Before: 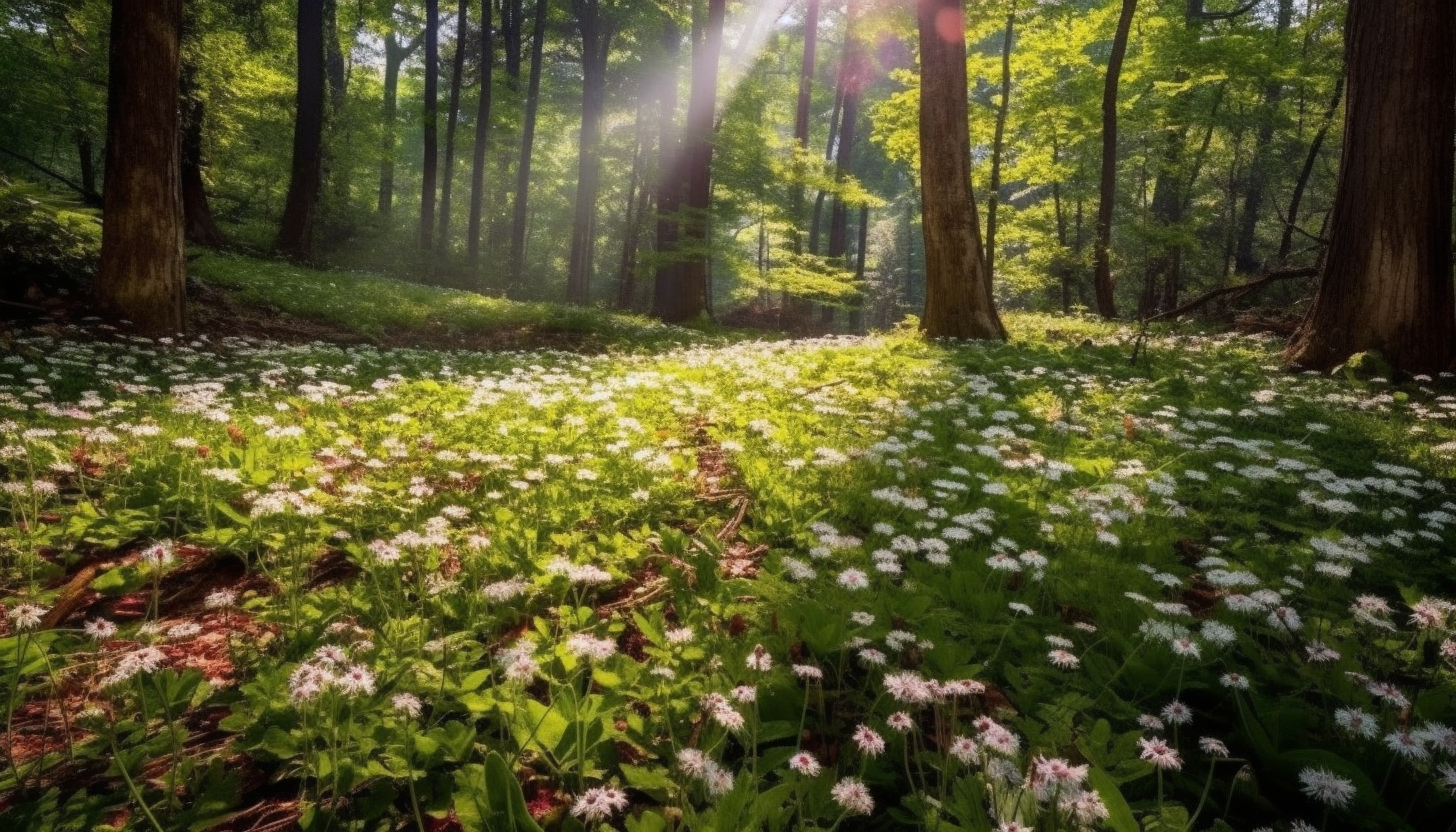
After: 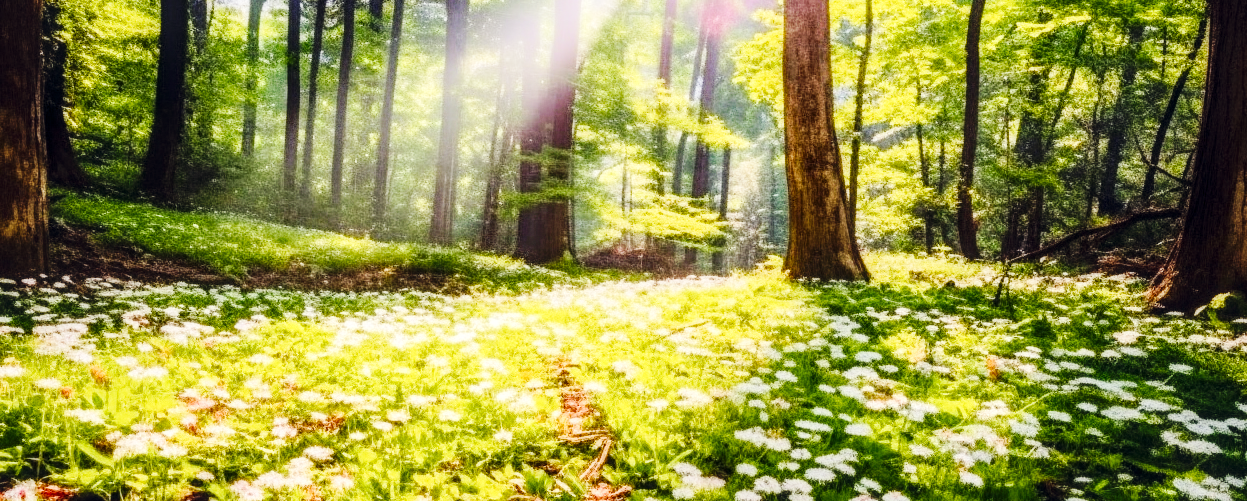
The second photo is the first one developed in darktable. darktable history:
contrast brightness saturation: contrast 0.013, saturation -0.068
color balance rgb: power › hue 325.7°, global offset › chroma 0.051%, global offset › hue 253.49°, perceptual saturation grading › global saturation 27.335%, perceptual saturation grading › highlights -27.951%, perceptual saturation grading › mid-tones 15.486%, perceptual saturation grading › shadows 33.919%, global vibrance 9.876%
crop and rotate: left 9.458%, top 7.172%, right 4.862%, bottom 32.559%
local contrast: on, module defaults
tone equalizer: -7 EV 0.151 EV, -6 EV 0.619 EV, -5 EV 1.14 EV, -4 EV 1.36 EV, -3 EV 1.13 EV, -2 EV 0.6 EV, -1 EV 0.168 EV, edges refinement/feathering 500, mask exposure compensation -1.57 EV, preserve details no
base curve: curves: ch0 [(0, 0) (0.032, 0.025) (0.121, 0.166) (0.206, 0.329) (0.605, 0.79) (1, 1)], preserve colors none
